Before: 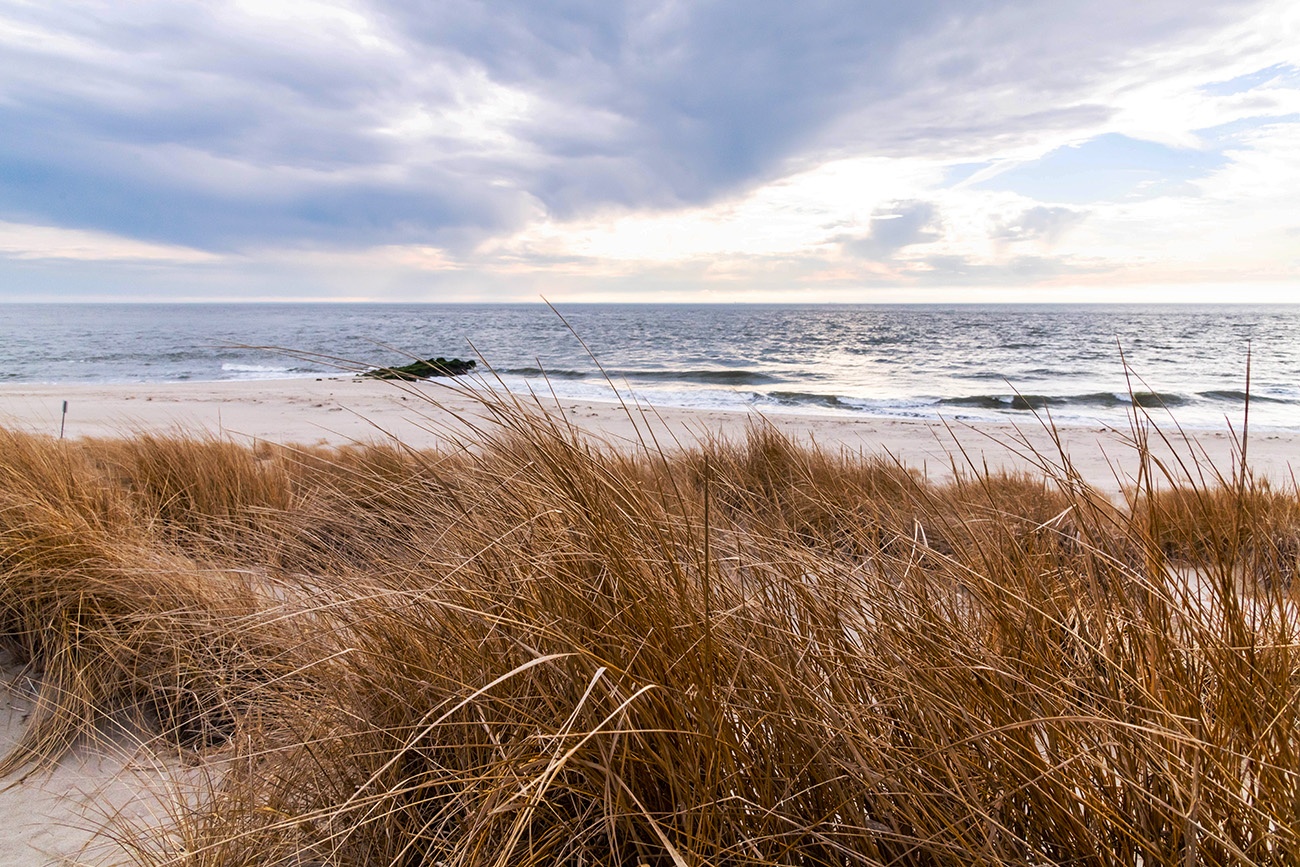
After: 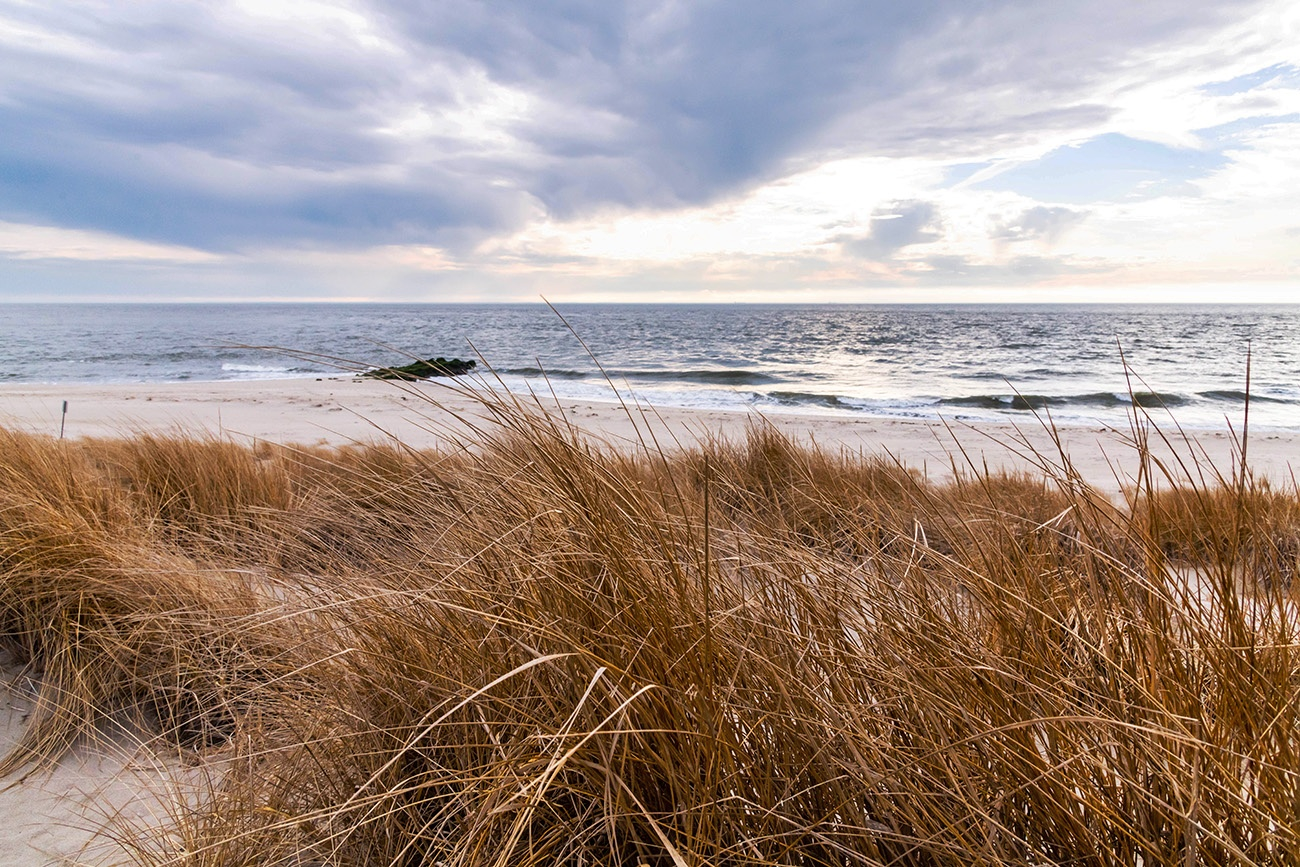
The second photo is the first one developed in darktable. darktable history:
shadows and highlights: shadows 36.37, highlights -28.06, soften with gaussian
